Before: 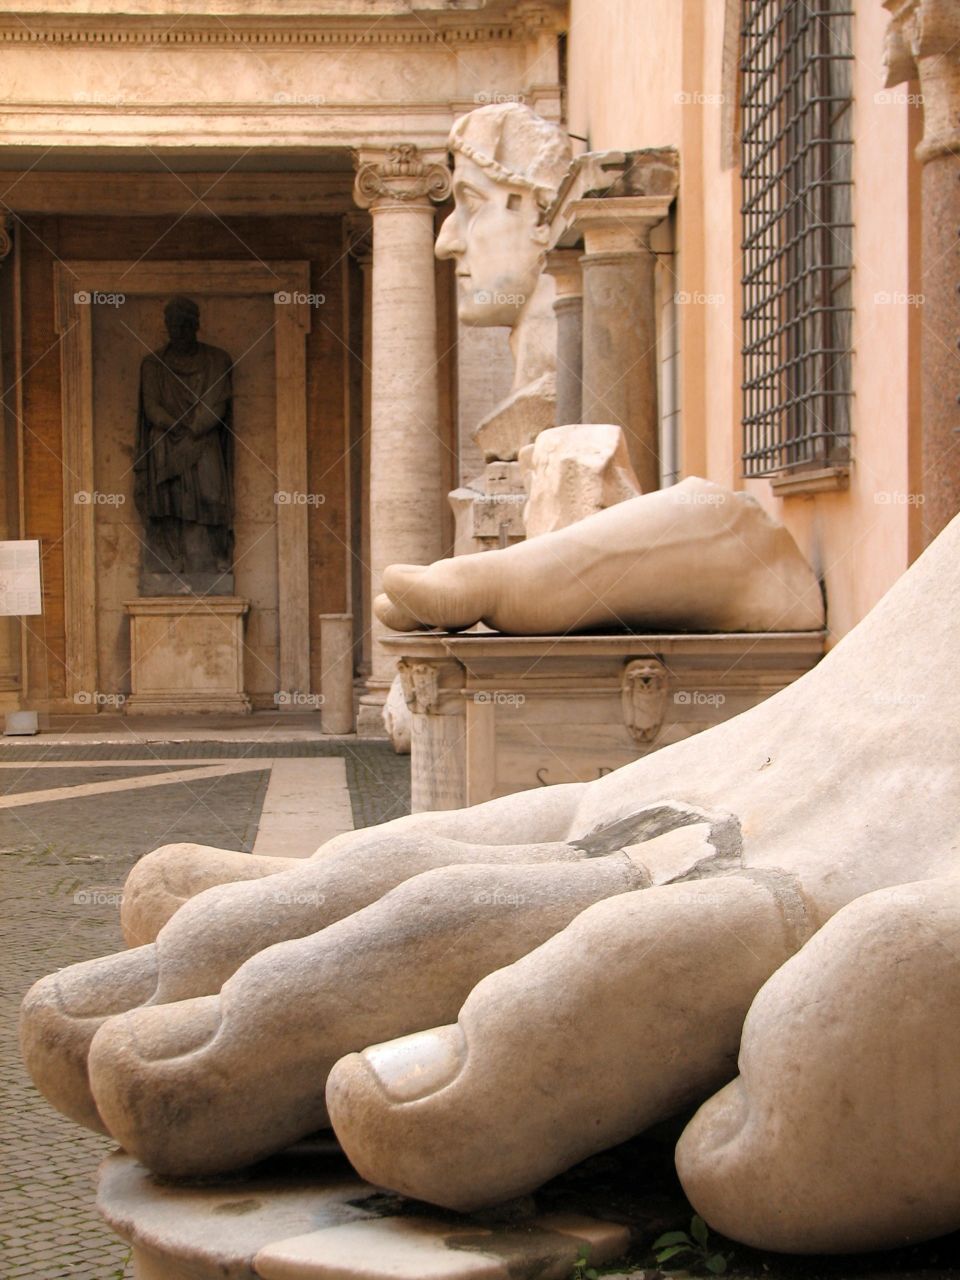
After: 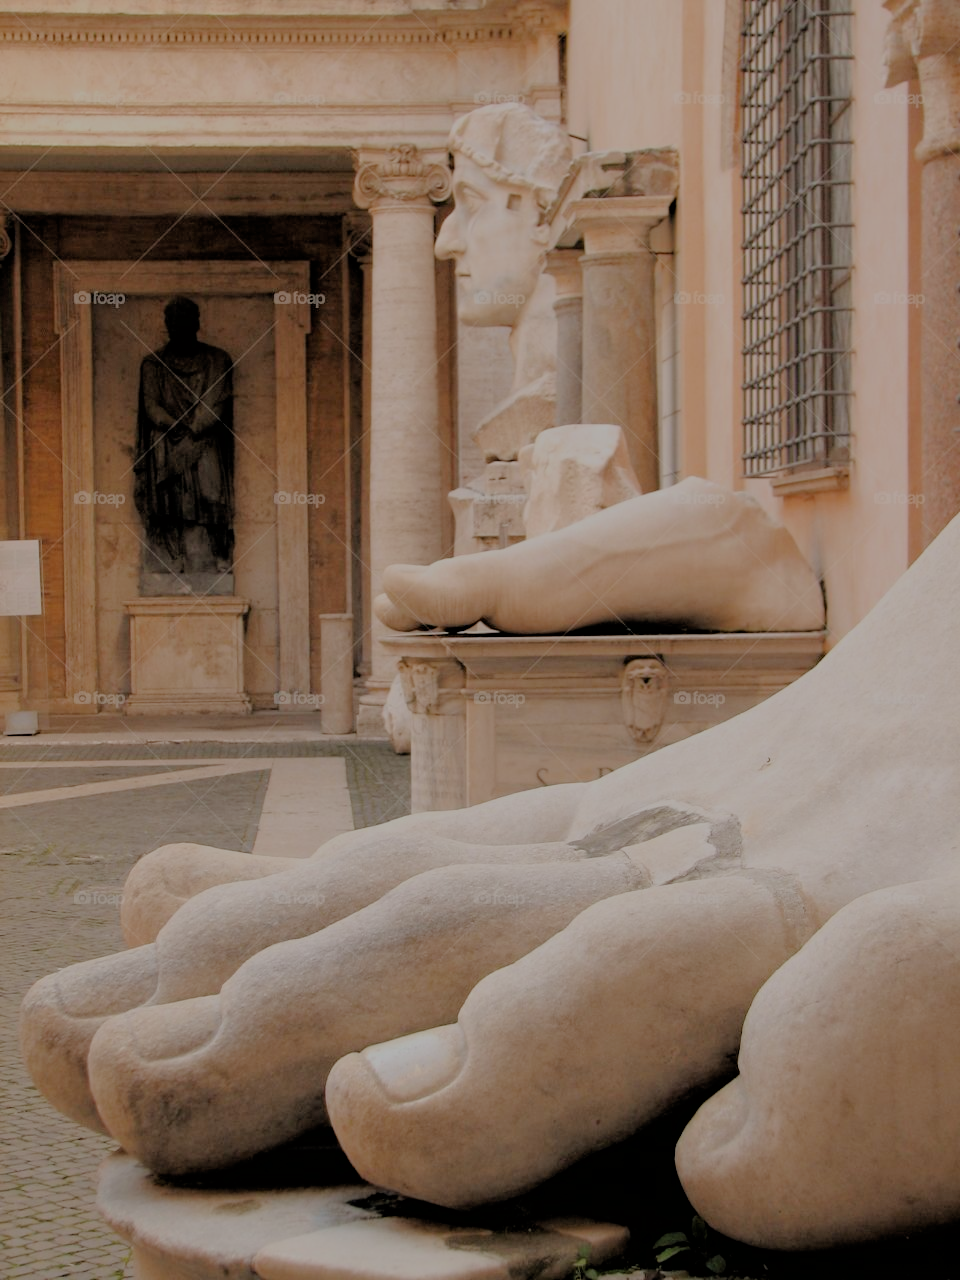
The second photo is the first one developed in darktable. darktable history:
filmic rgb: black relative exposure -4.44 EV, white relative exposure 6.59 EV, hardness 1.83, contrast 0.504
